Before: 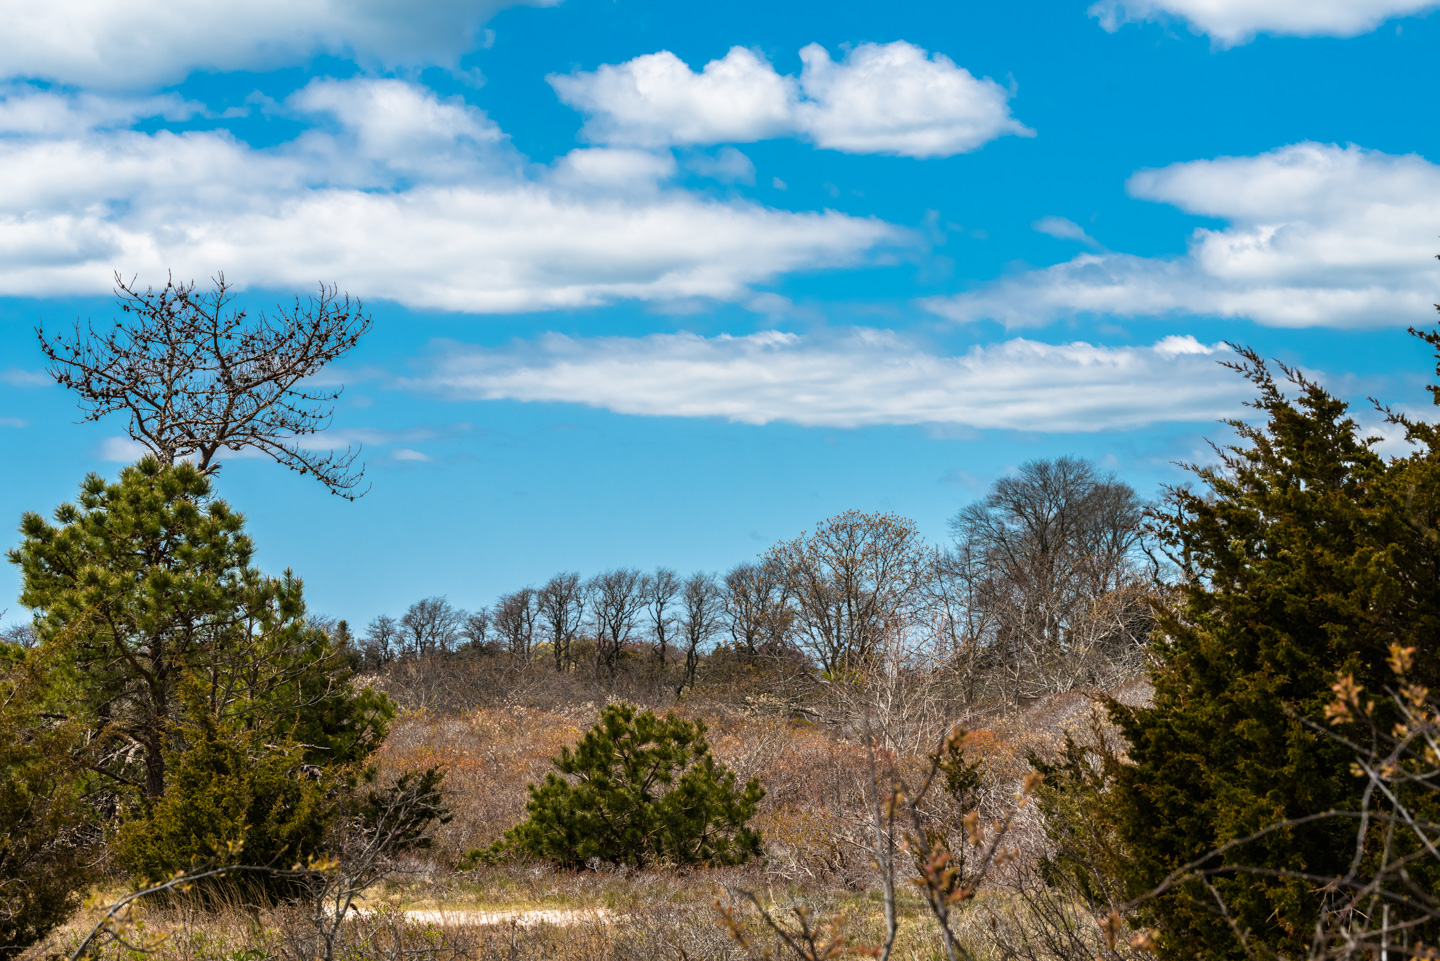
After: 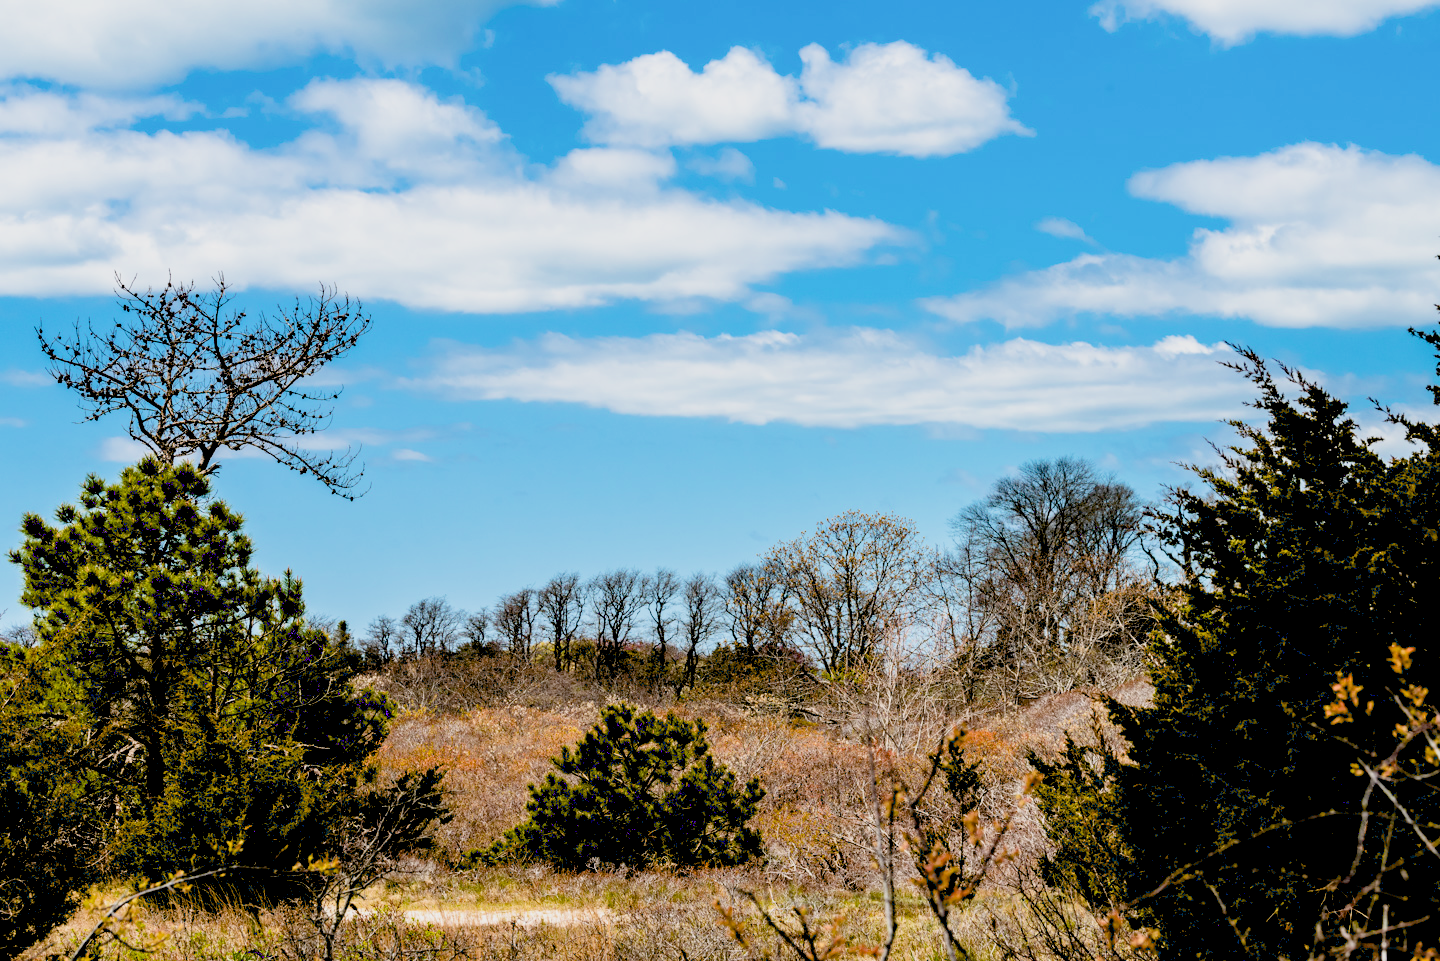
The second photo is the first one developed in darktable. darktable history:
exposure: black level correction 0.034, exposure 0.901 EV, compensate highlight preservation false
filmic rgb: black relative exposure -16 EV, white relative exposure 6.94 EV, threshold -0.302 EV, transition 3.19 EV, structure ↔ texture 99.39%, hardness 4.72, contrast in shadows safe, enable highlight reconstruction true
